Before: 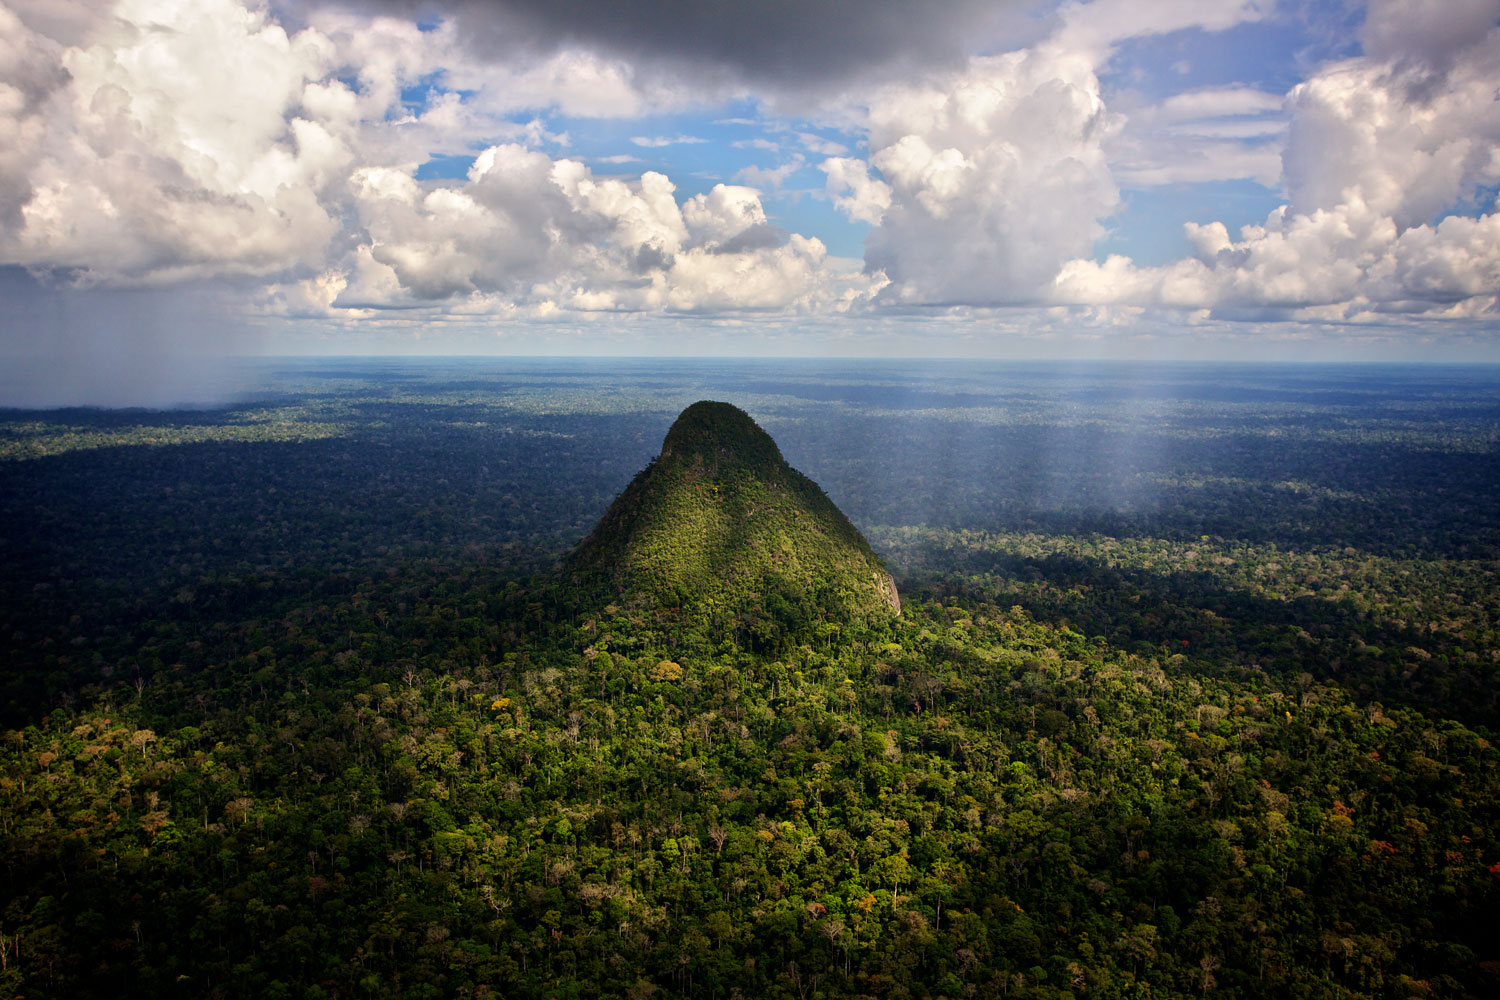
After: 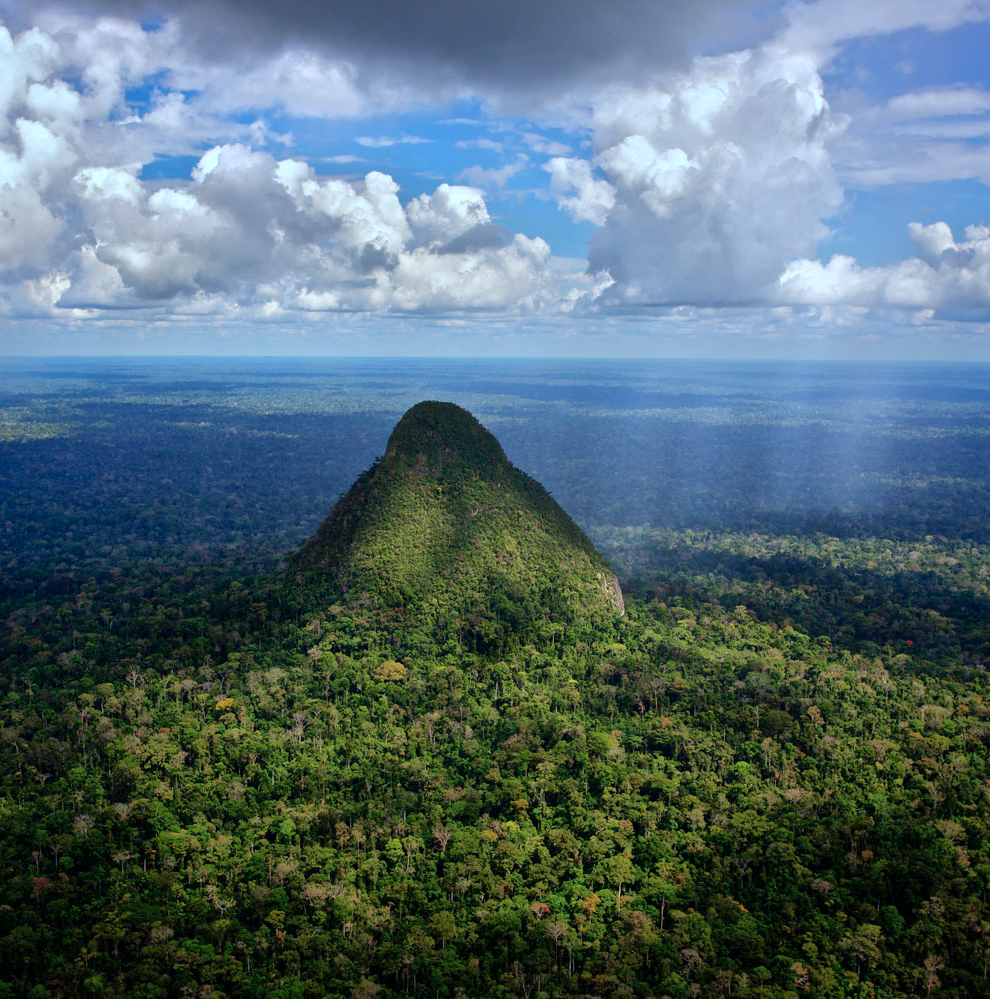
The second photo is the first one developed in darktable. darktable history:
crop and rotate: left 18.442%, right 15.508%
shadows and highlights: on, module defaults
color calibration: illuminant as shot in camera, x 0.383, y 0.38, temperature 3949.15 K, gamut compression 1.66
